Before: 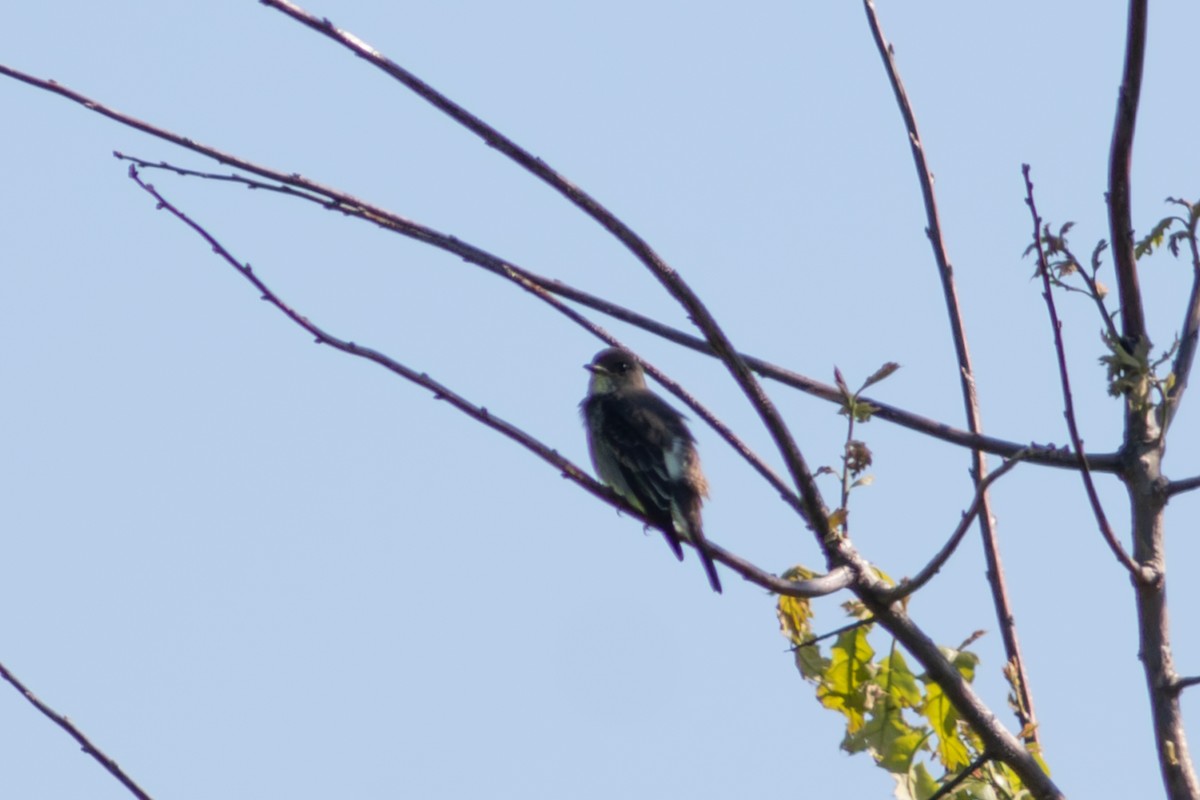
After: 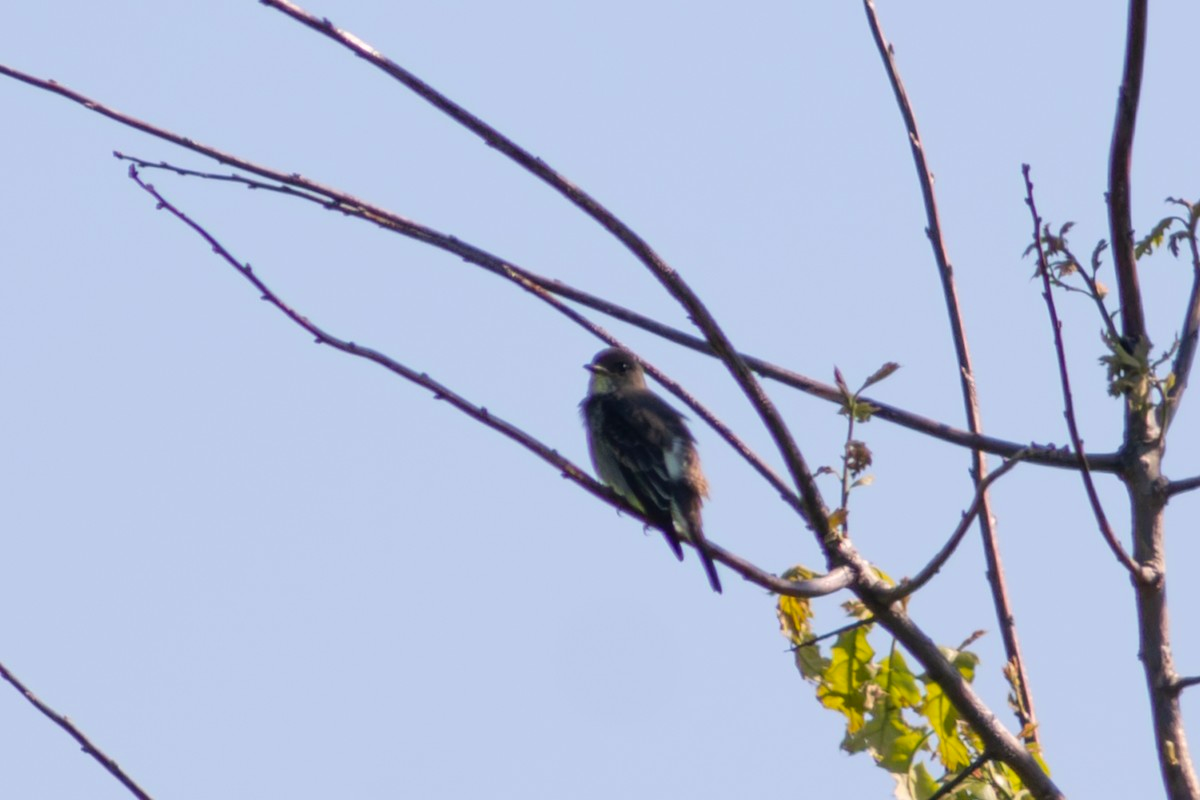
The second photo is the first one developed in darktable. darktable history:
color correction: highlights a* 3.32, highlights b* 1.91, saturation 1.16
